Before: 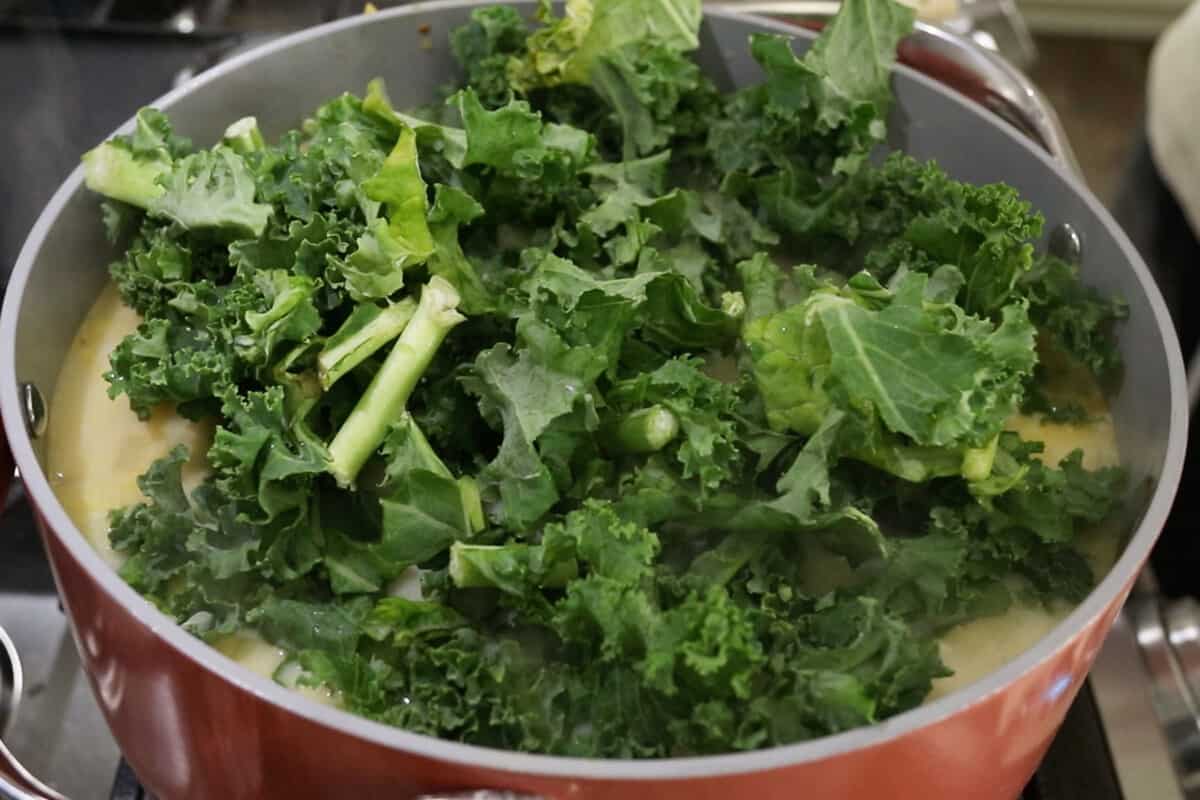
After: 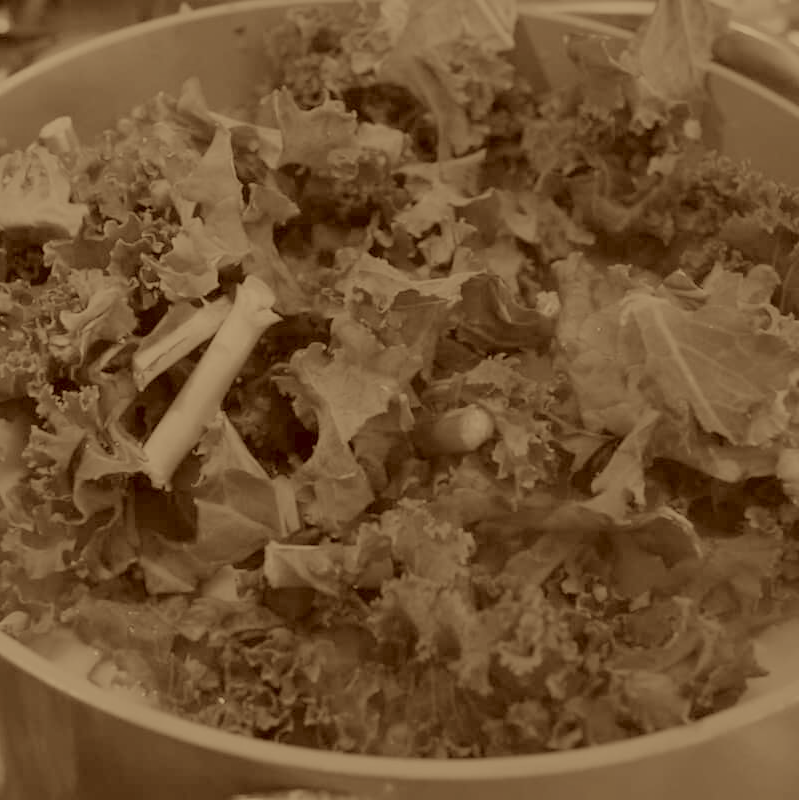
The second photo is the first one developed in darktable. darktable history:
crop: left 15.419%, right 17.914%
color correction: highlights a* 1.12, highlights b* 24.26, shadows a* 15.58, shadows b* 24.26
color calibration: output gray [0.22, 0.42, 0.37, 0], gray › normalize channels true, illuminant same as pipeline (D50), adaptation XYZ, x 0.346, y 0.359, gamut compression 0
tone equalizer: on, module defaults
filmic rgb: black relative exposure -14 EV, white relative exposure 8 EV, threshold 3 EV, hardness 3.74, latitude 50%, contrast 0.5, color science v5 (2021), contrast in shadows safe, contrast in highlights safe, enable highlight reconstruction true
